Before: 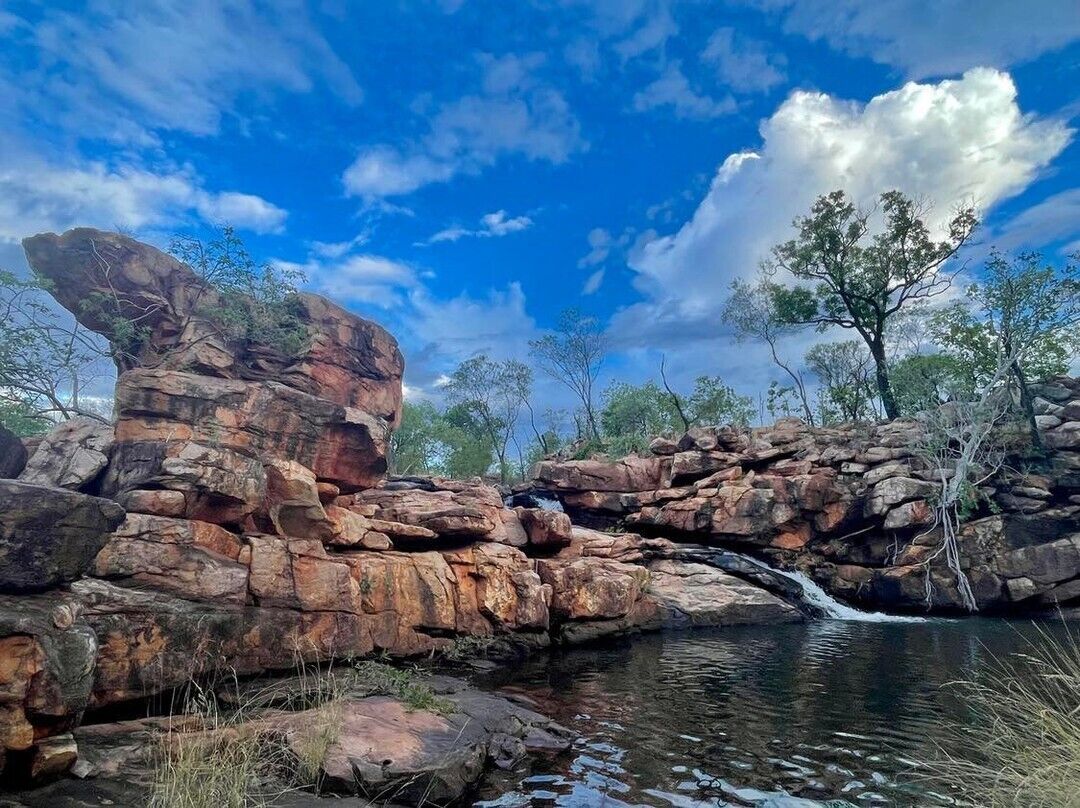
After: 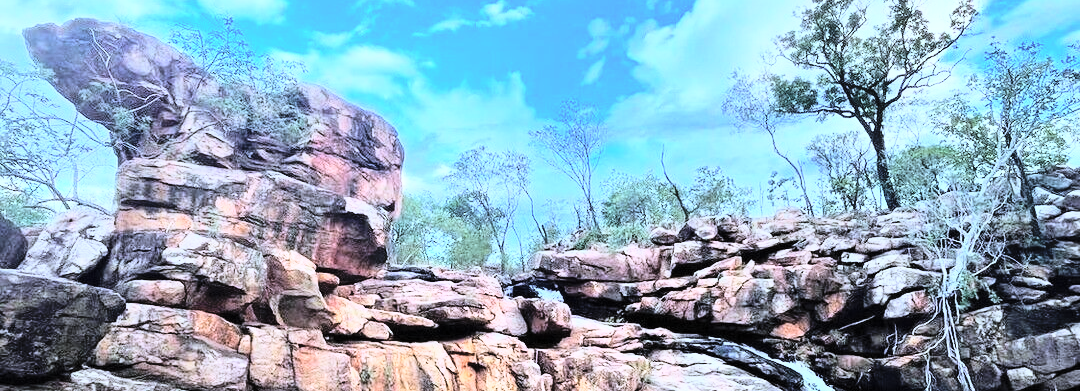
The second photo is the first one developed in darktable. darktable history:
contrast brightness saturation: brightness 0.28
rgb curve: curves: ch0 [(0, 0) (0.21, 0.15) (0.24, 0.21) (0.5, 0.75) (0.75, 0.96) (0.89, 0.99) (1, 1)]; ch1 [(0, 0.02) (0.21, 0.13) (0.25, 0.2) (0.5, 0.67) (0.75, 0.9) (0.89, 0.97) (1, 1)]; ch2 [(0, 0.02) (0.21, 0.13) (0.25, 0.2) (0.5, 0.67) (0.75, 0.9) (0.89, 0.97) (1, 1)], compensate middle gray true
crop and rotate: top 26.056%, bottom 25.543%
white balance: red 0.926, green 1.003, blue 1.133
